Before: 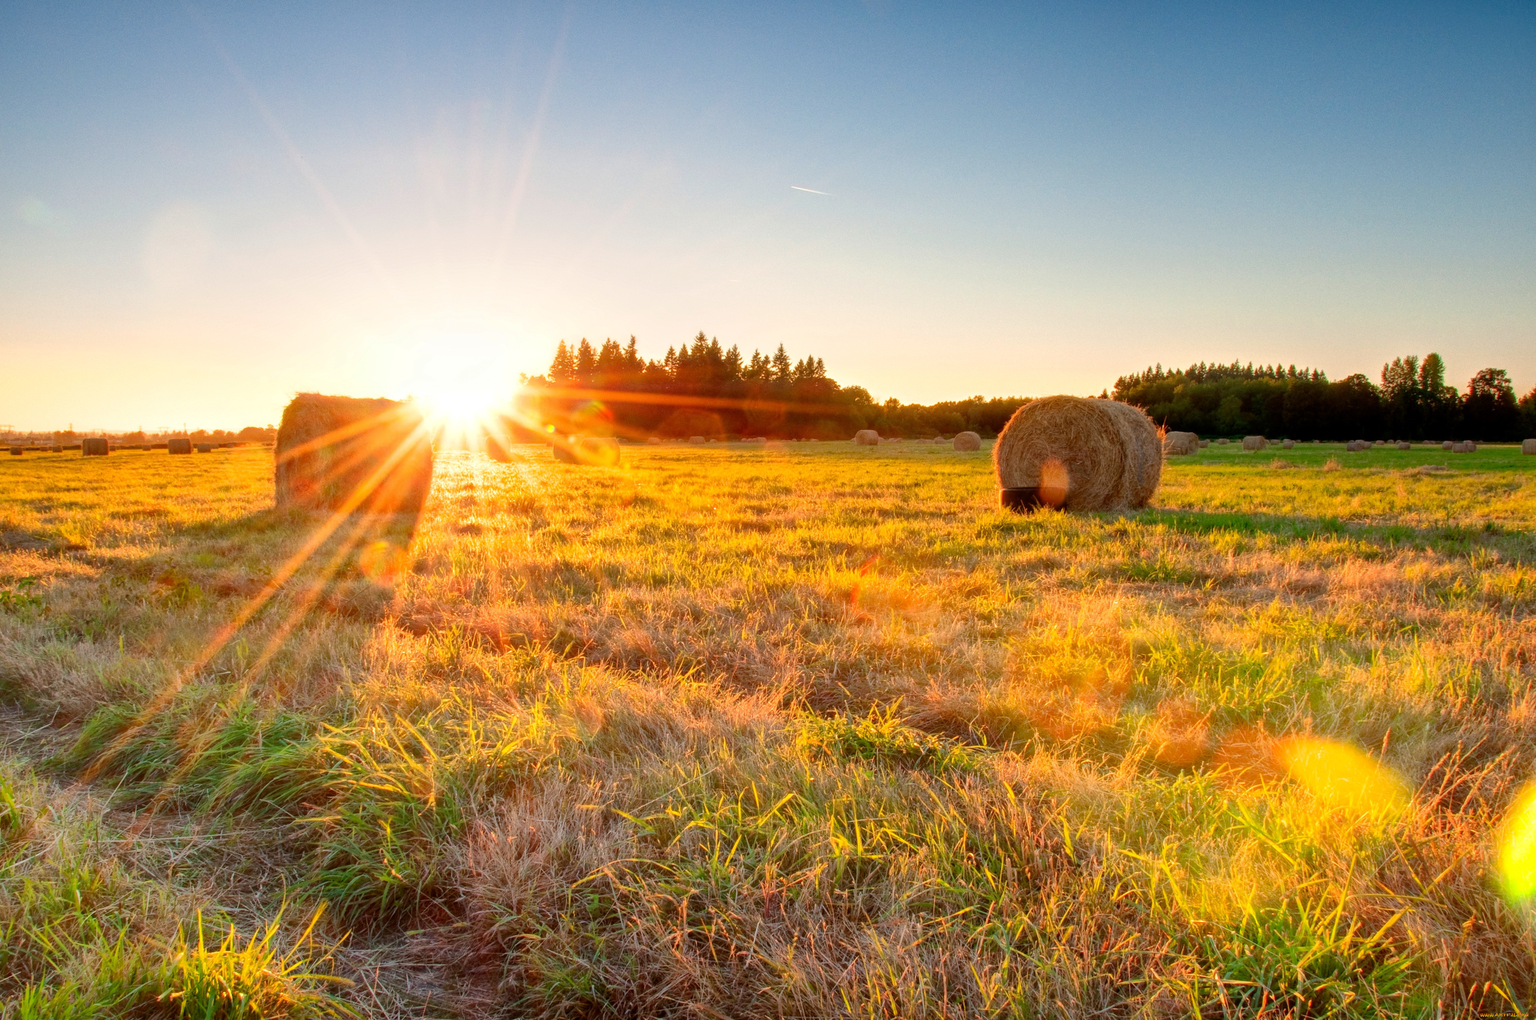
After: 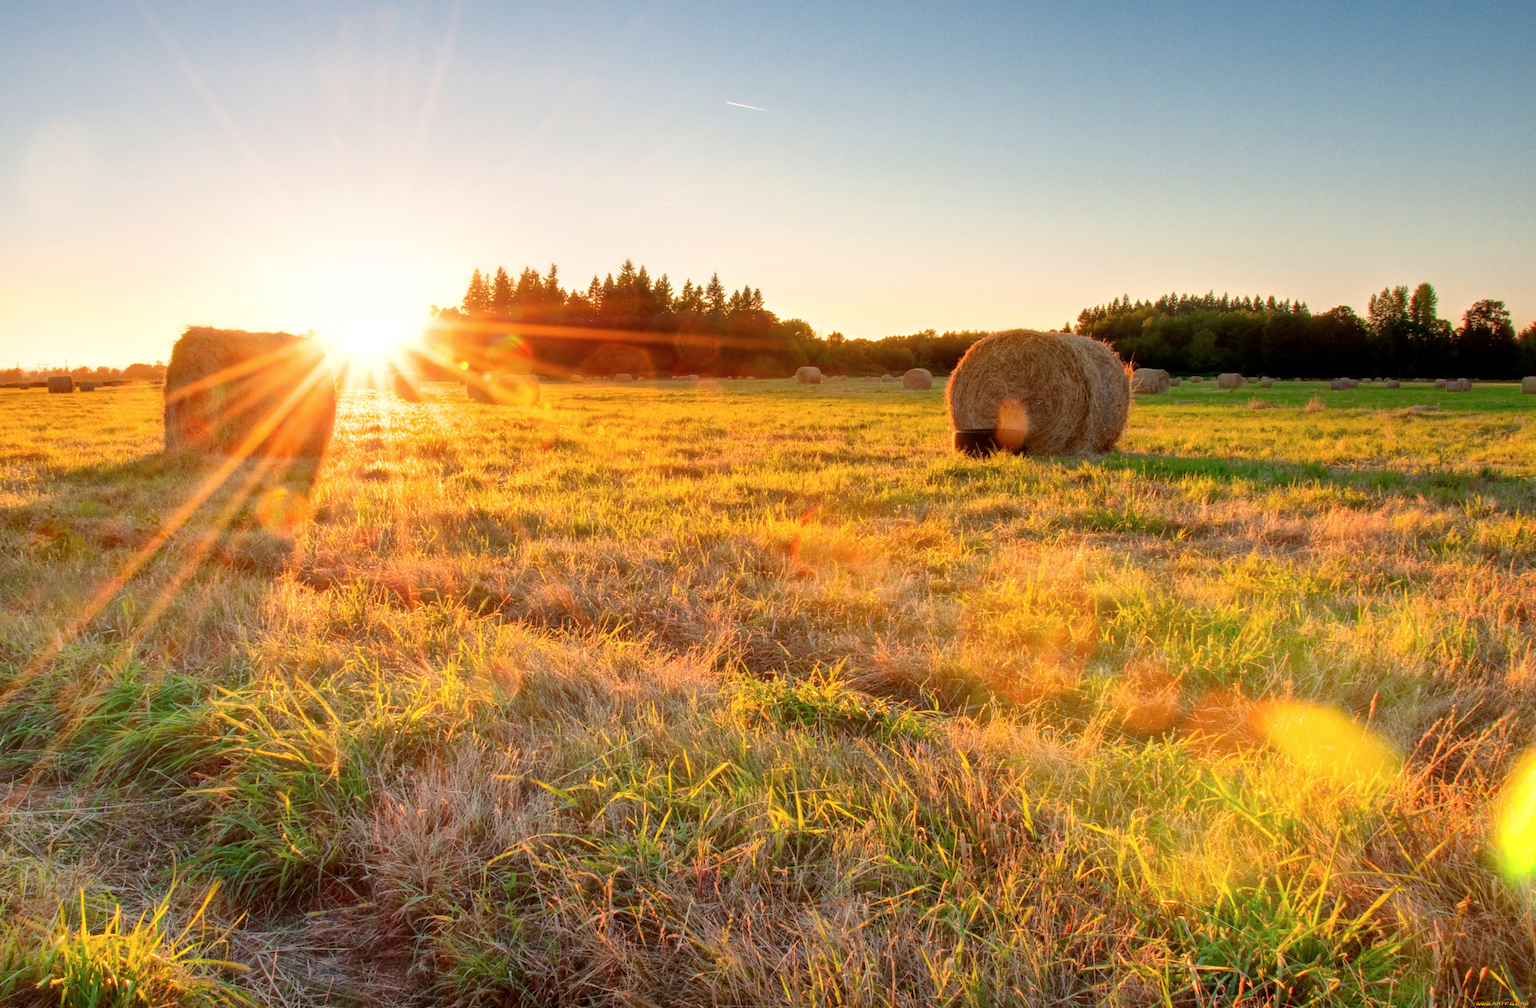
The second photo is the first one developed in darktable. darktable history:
crop and rotate: left 8.107%, top 9.155%
contrast brightness saturation: saturation -0.053
